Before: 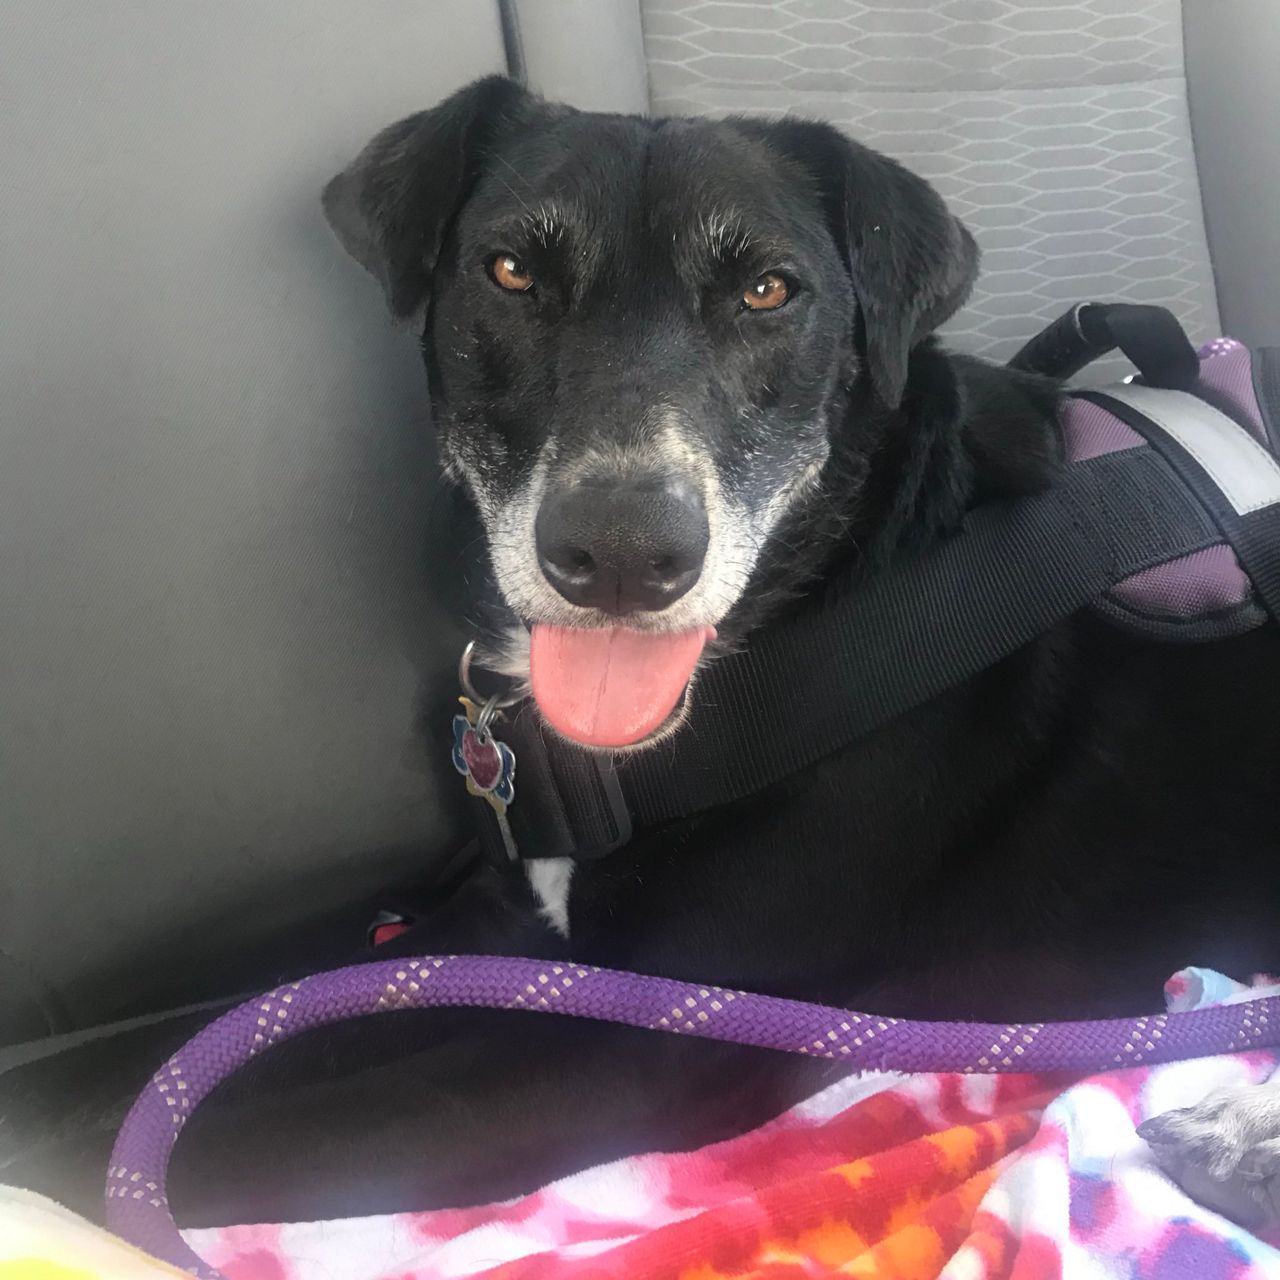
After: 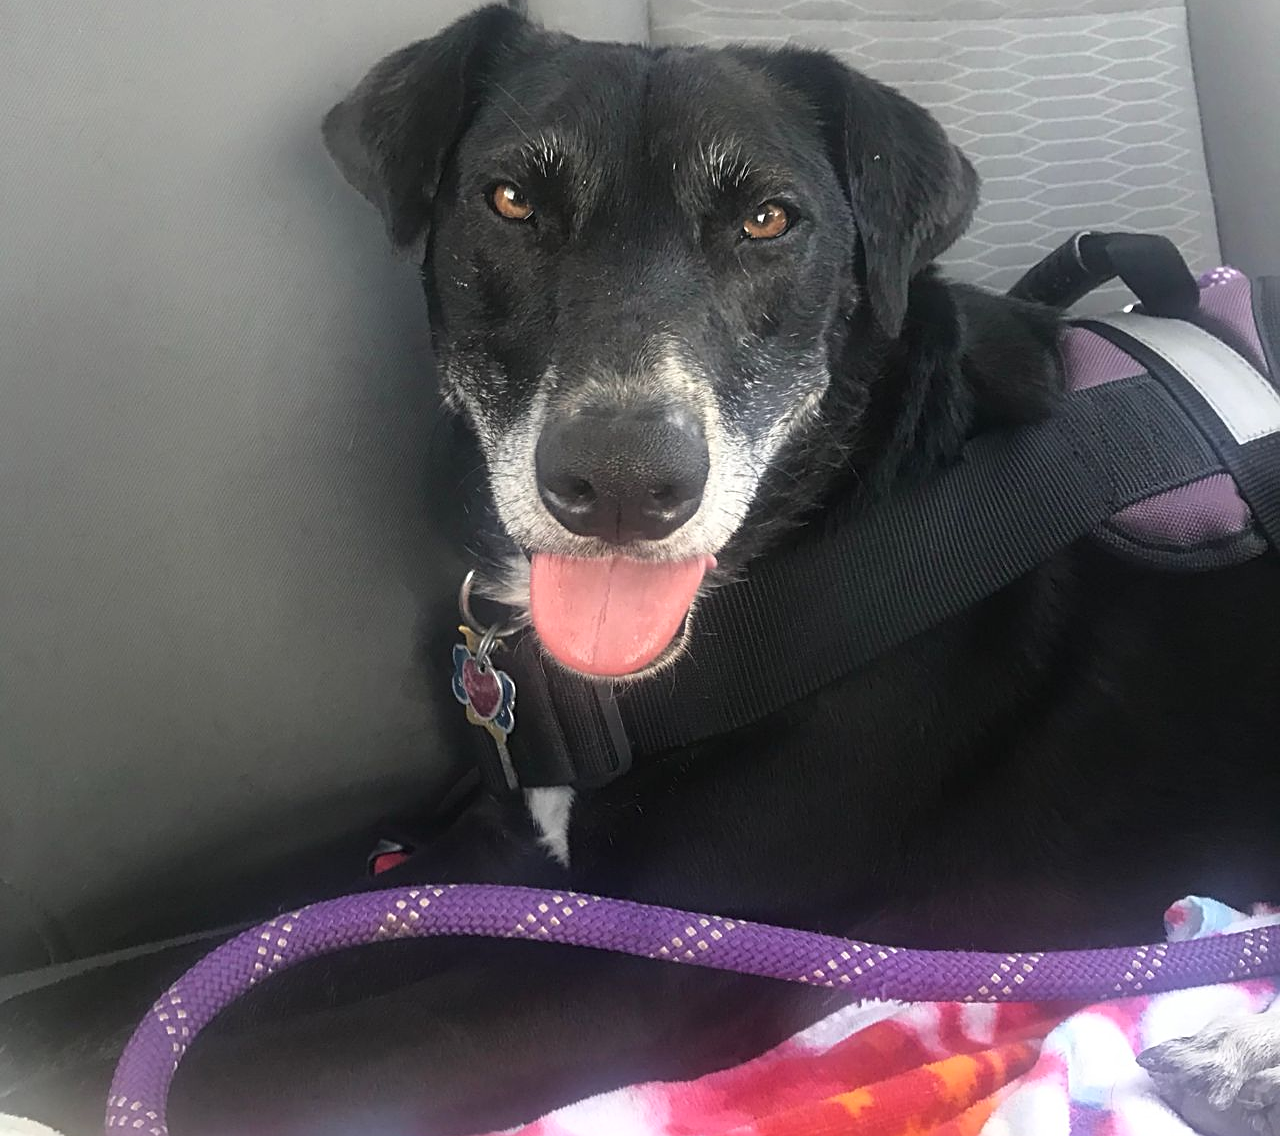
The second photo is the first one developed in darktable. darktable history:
crop and rotate: top 5.609%, bottom 5.609%
shadows and highlights: shadows 0, highlights 40
sharpen: on, module defaults
